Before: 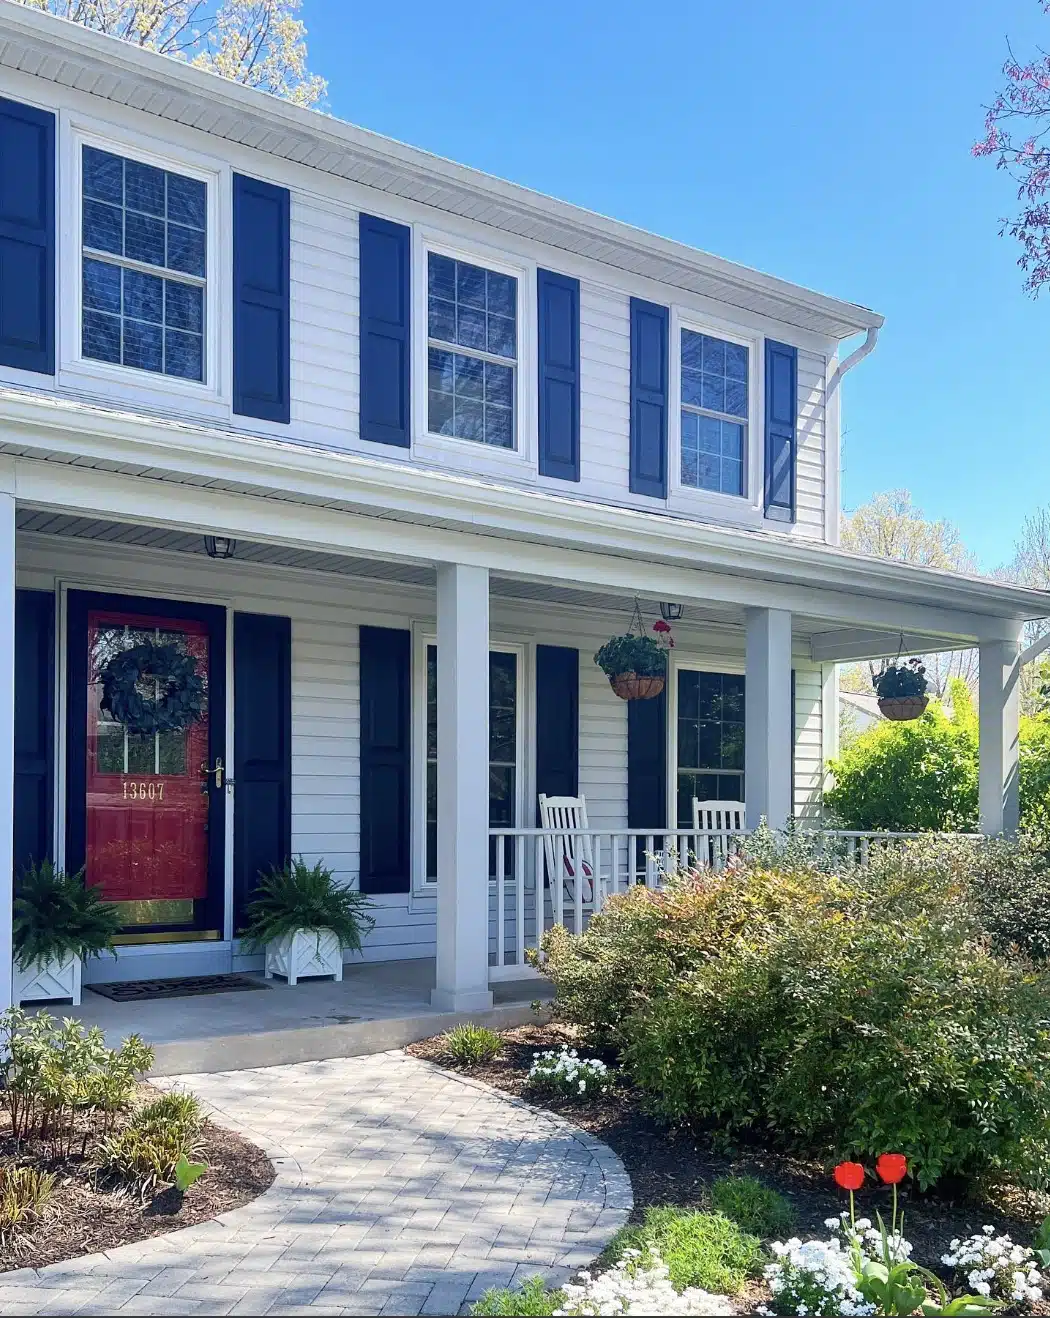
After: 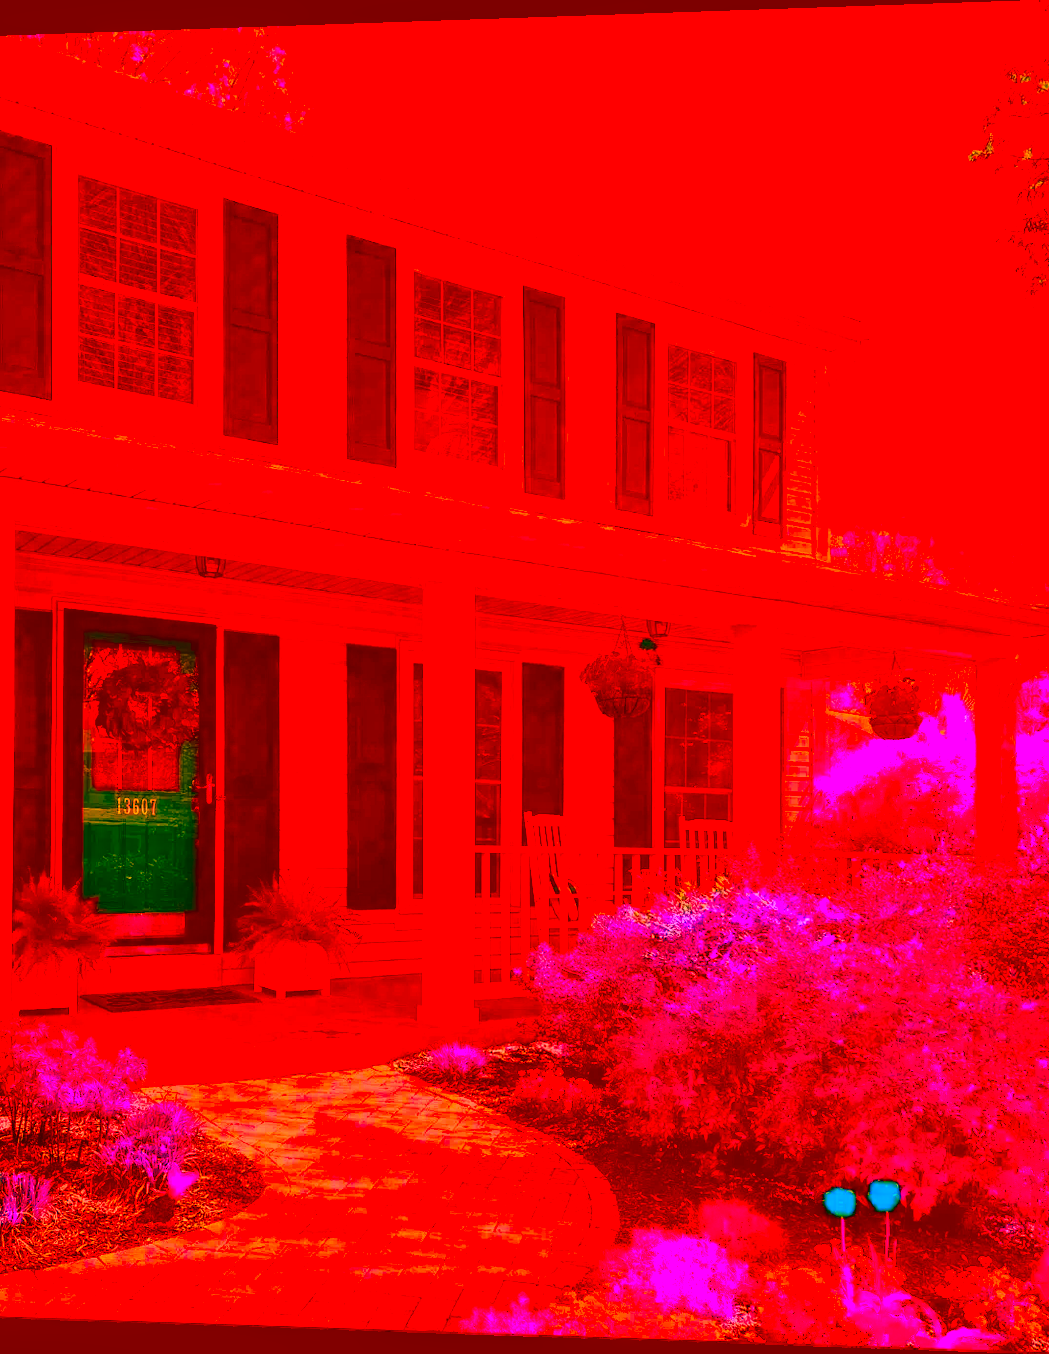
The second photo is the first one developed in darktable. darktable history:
local contrast: on, module defaults
rotate and perspective: lens shift (horizontal) -0.055, automatic cropping off
shadows and highlights: on, module defaults
contrast brightness saturation: contrast 0.21, brightness -0.11, saturation 0.21
color correction: highlights a* -39.68, highlights b* -40, shadows a* -40, shadows b* -40, saturation -3
